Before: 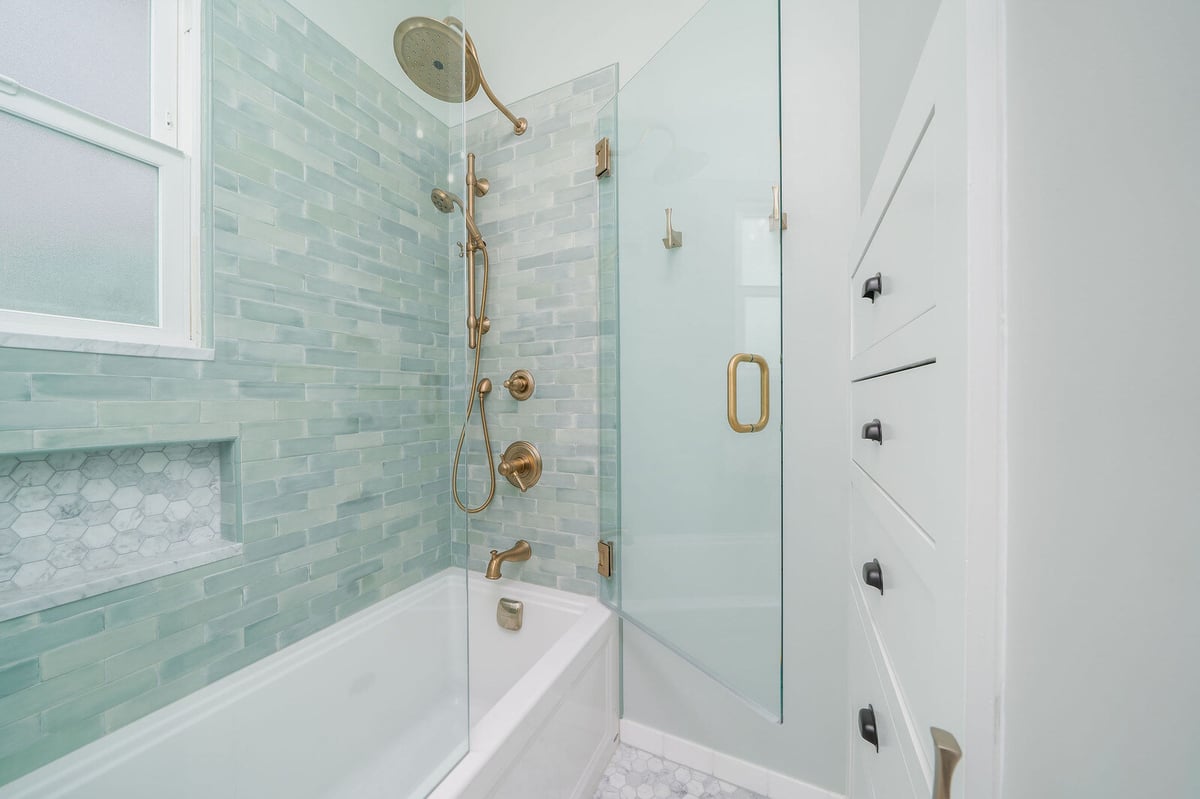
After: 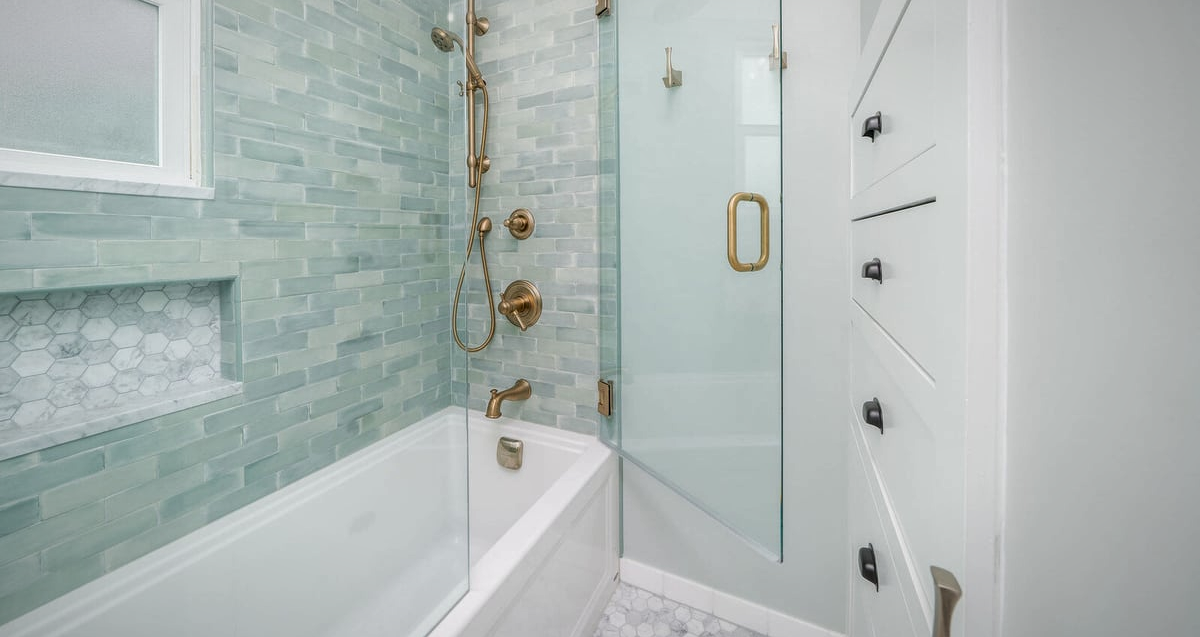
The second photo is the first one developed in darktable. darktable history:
vignetting: fall-off radius 70.44%, brightness -0.335, automatic ratio true
crop and rotate: top 20.202%
local contrast: detail 130%
tone equalizer: edges refinement/feathering 500, mask exposure compensation -1.57 EV, preserve details guided filter
